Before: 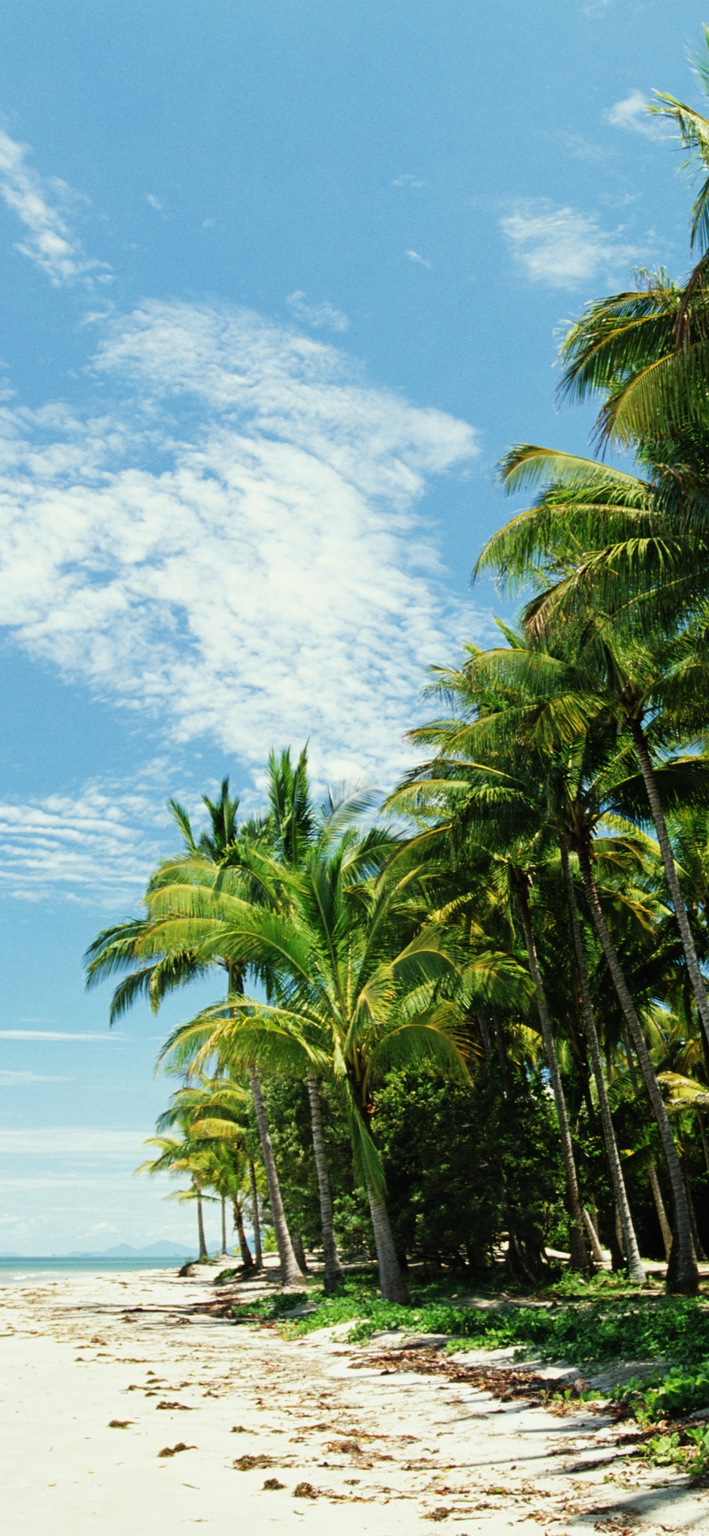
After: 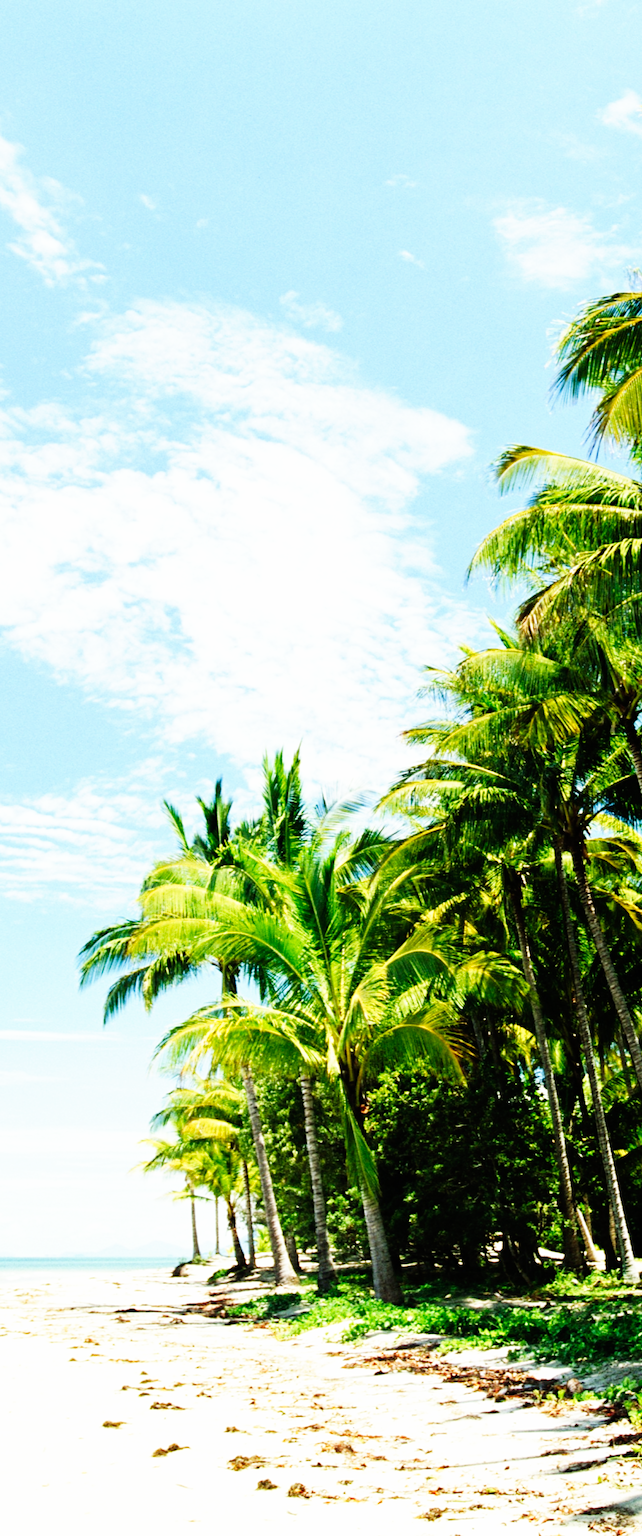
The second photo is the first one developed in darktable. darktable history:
crop and rotate: left 1.012%, right 8.379%
base curve: curves: ch0 [(0, 0) (0.007, 0.004) (0.027, 0.03) (0.046, 0.07) (0.207, 0.54) (0.442, 0.872) (0.673, 0.972) (1, 1)], preserve colors none
exposure: black level correction 0.001, compensate exposure bias true, compensate highlight preservation false
